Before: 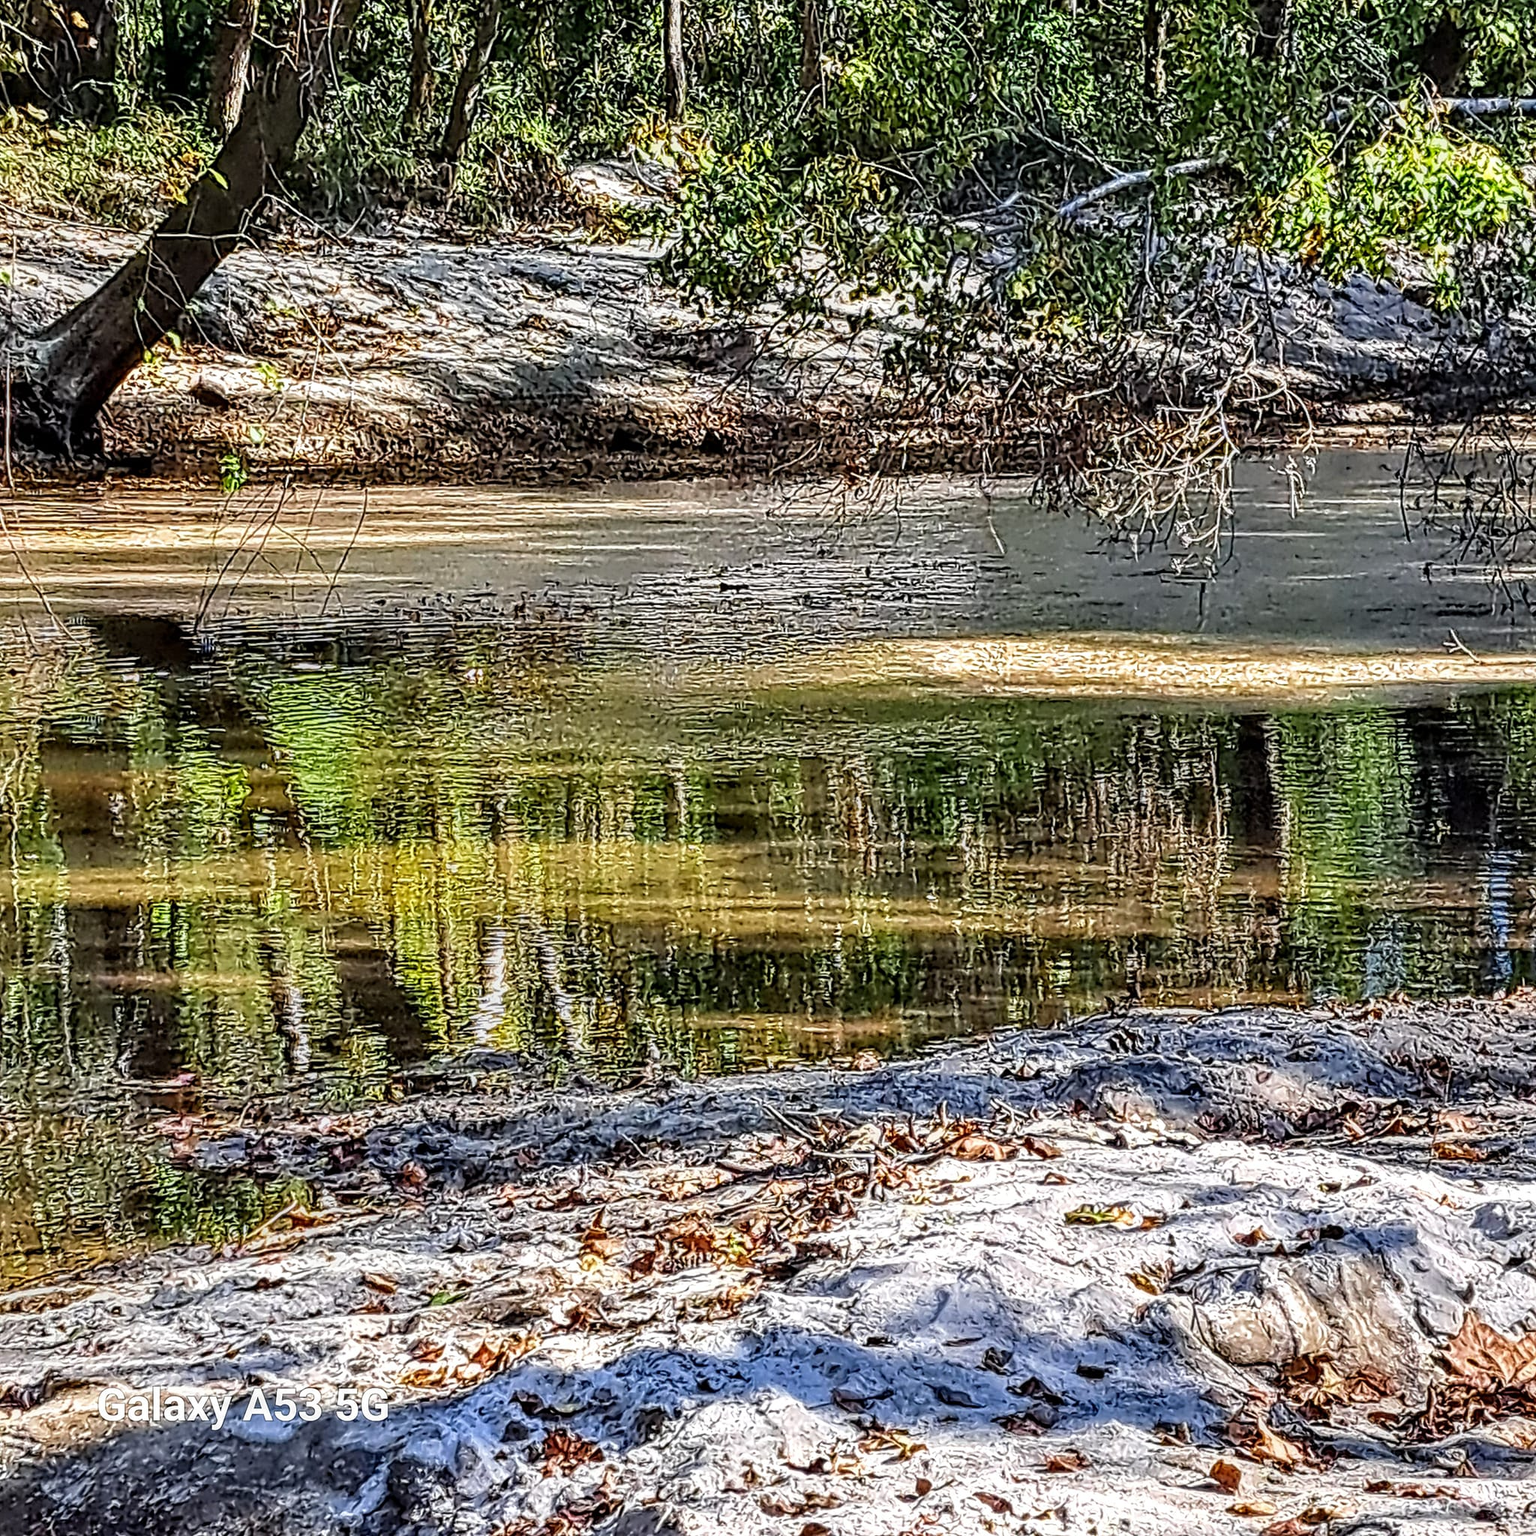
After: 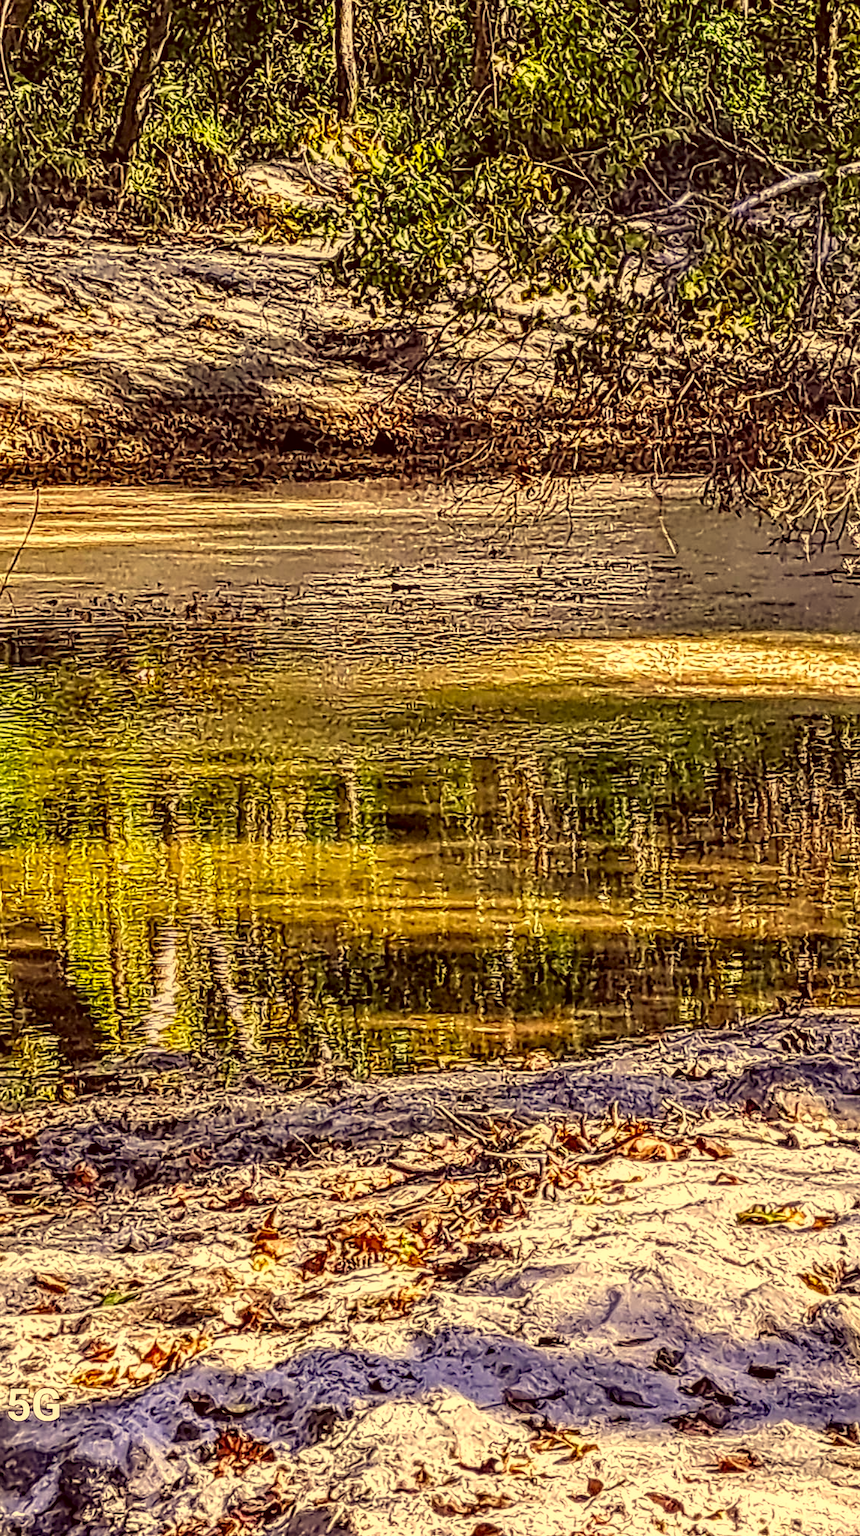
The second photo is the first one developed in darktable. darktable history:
crop: left 21.426%, right 22.549%
color correction: highlights a* 9.63, highlights b* 39.14, shadows a* 14.39, shadows b* 3.23
local contrast: on, module defaults
